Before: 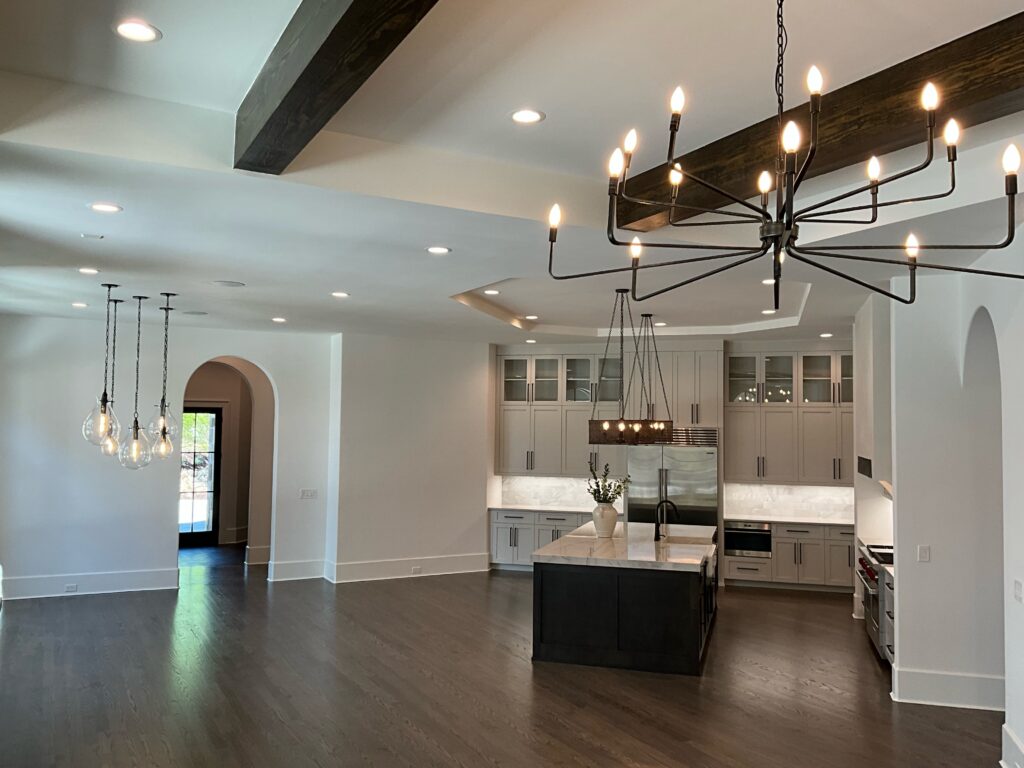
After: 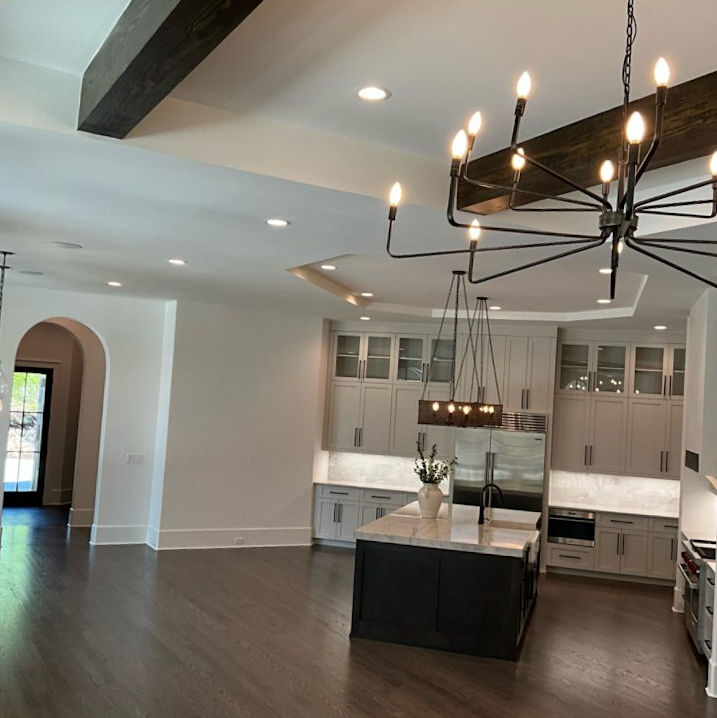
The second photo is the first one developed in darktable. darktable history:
crop and rotate: angle -2.95°, left 14.159%, top 0.043%, right 11.037%, bottom 0.053%
